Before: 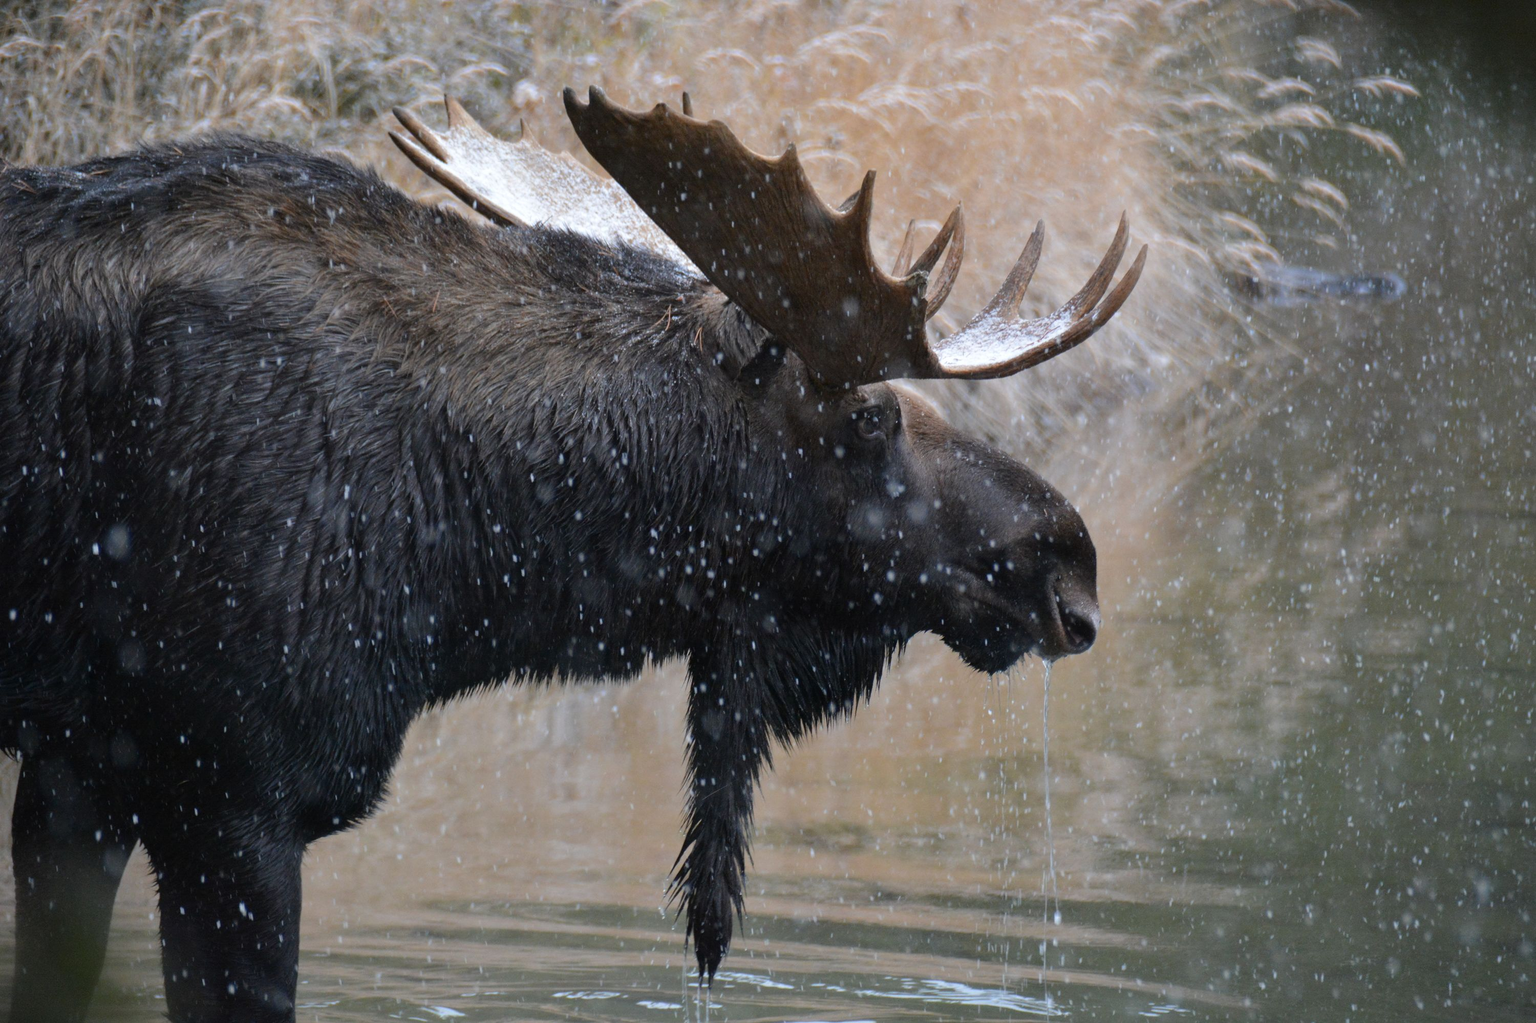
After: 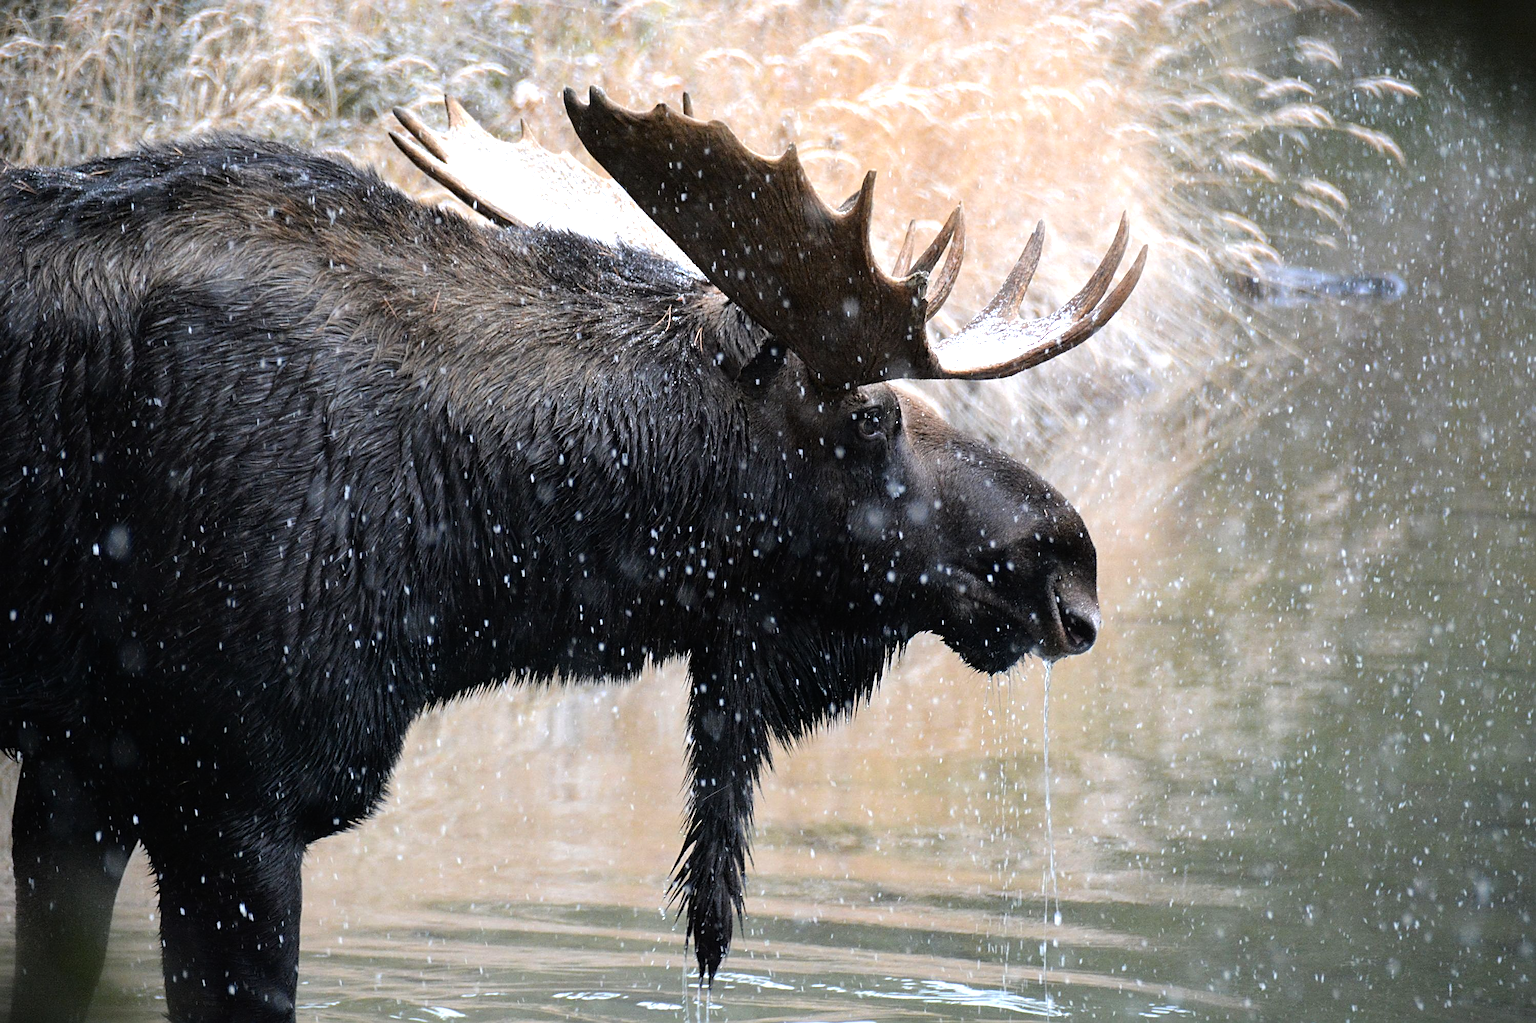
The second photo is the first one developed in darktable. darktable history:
tone equalizer: -8 EV -1.11 EV, -7 EV -0.979 EV, -6 EV -0.891 EV, -5 EV -0.599 EV, -3 EV 0.579 EV, -2 EV 0.852 EV, -1 EV 0.995 EV, +0 EV 1.08 EV
sharpen: radius 2.533, amount 0.621
